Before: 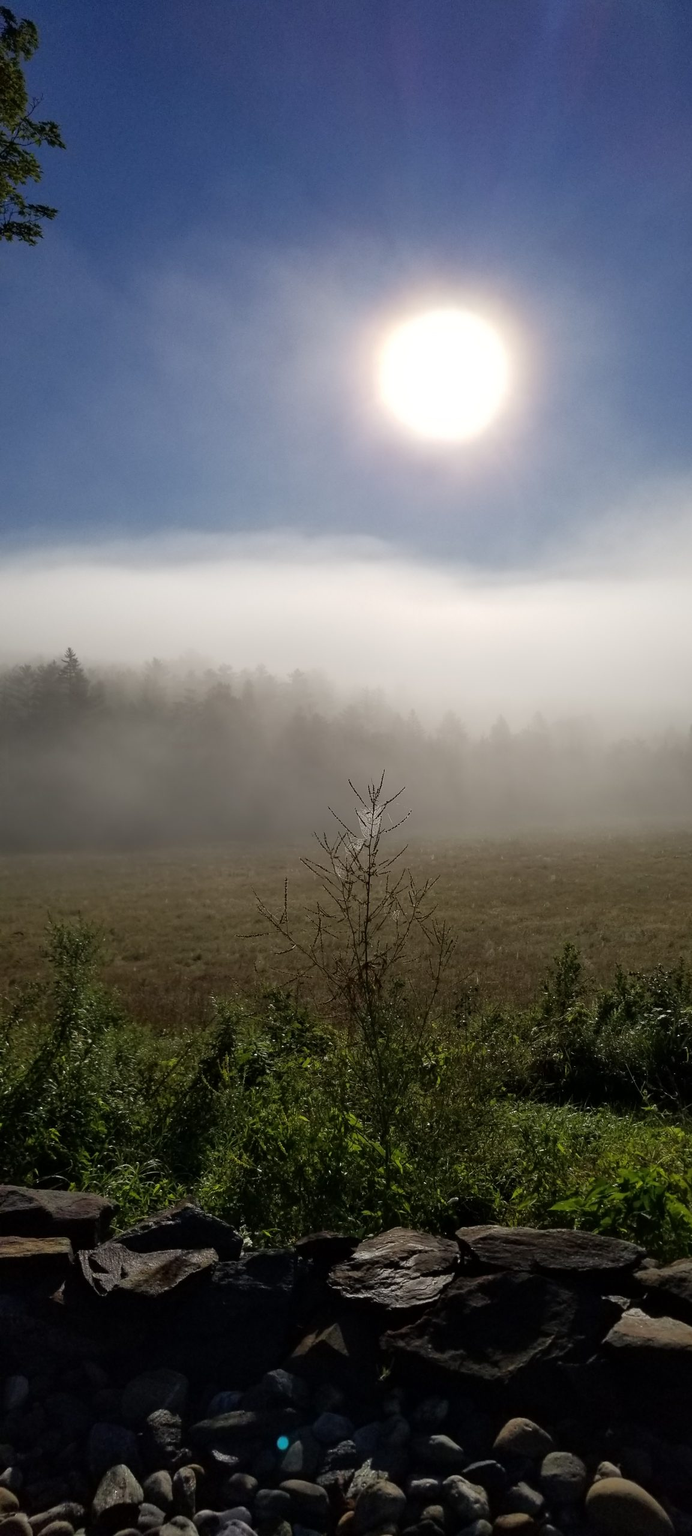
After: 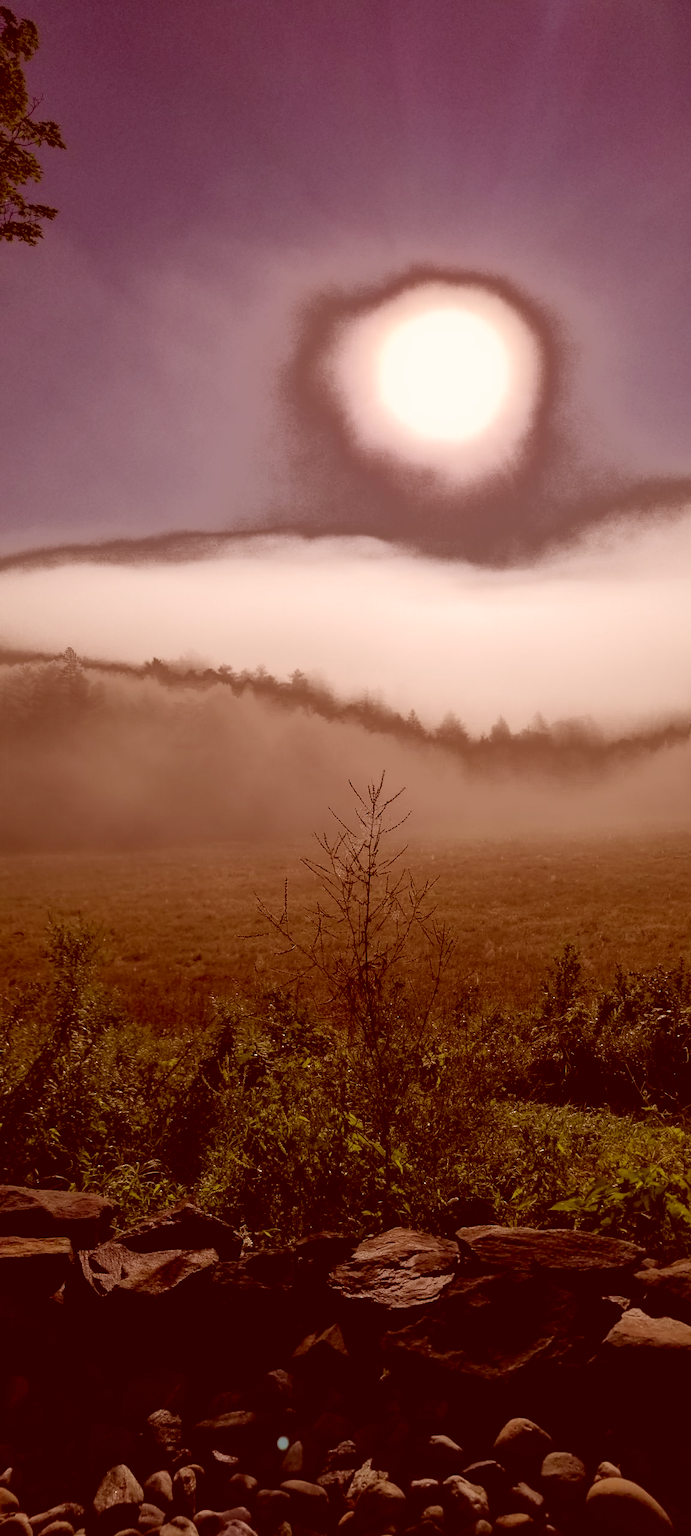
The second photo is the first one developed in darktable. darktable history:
levels: levels [0.018, 0.493, 1]
color correction: highlights a* 9.03, highlights b* 8.71, shadows a* 40, shadows b* 40, saturation 0.8
fill light: exposure -0.73 EV, center 0.69, width 2.2
